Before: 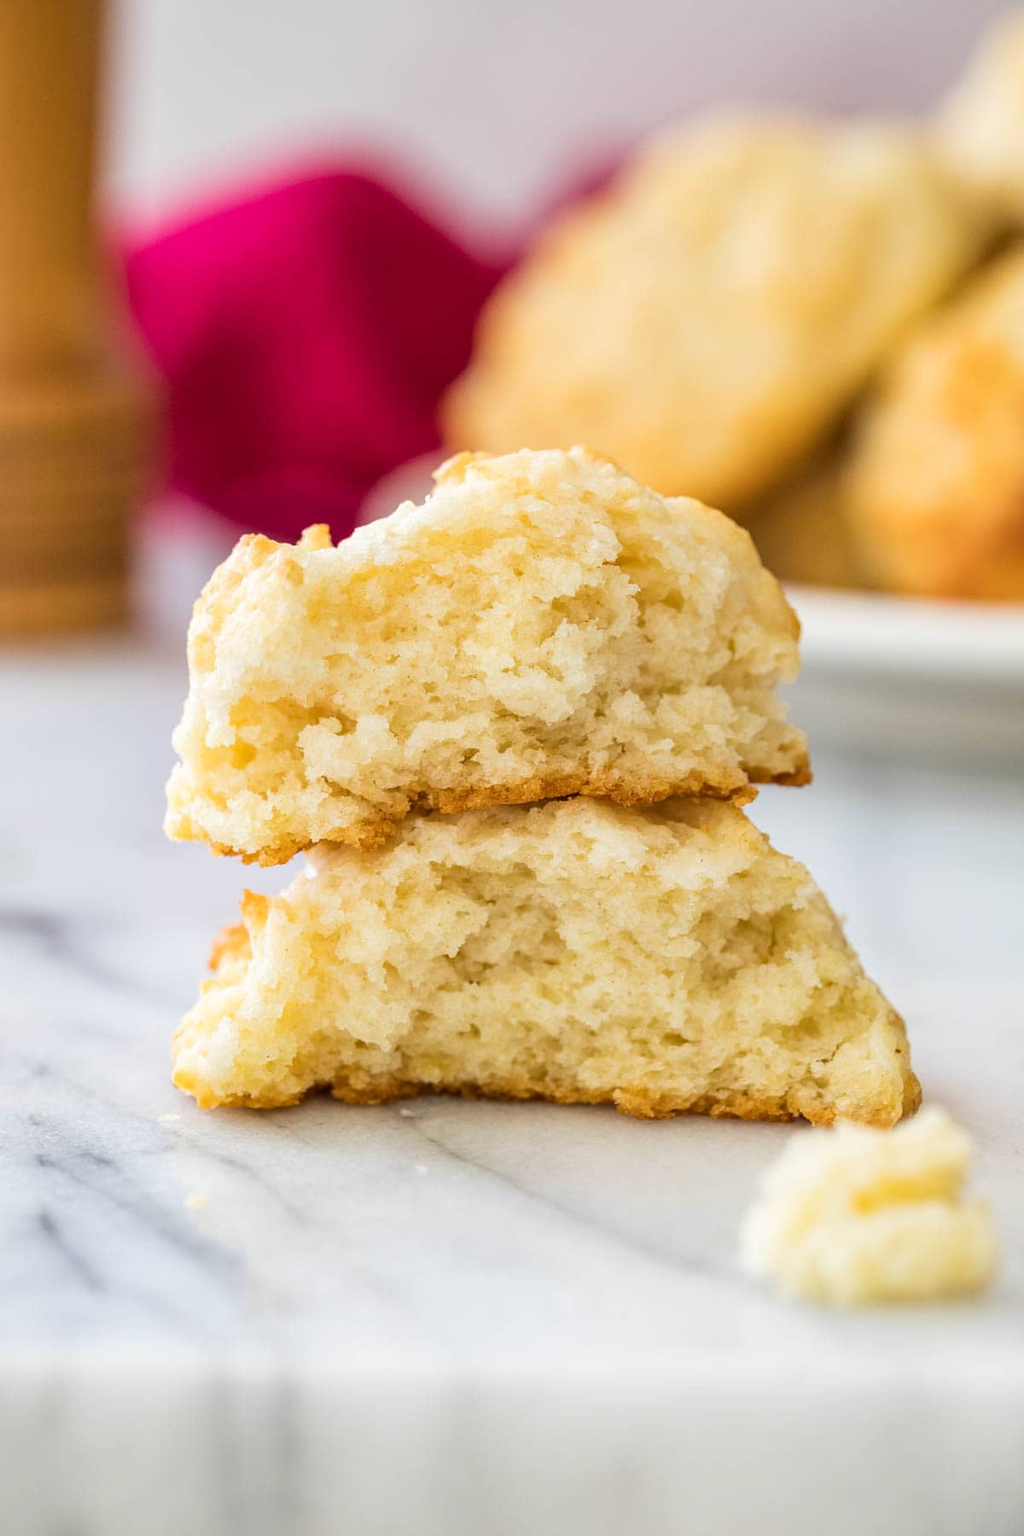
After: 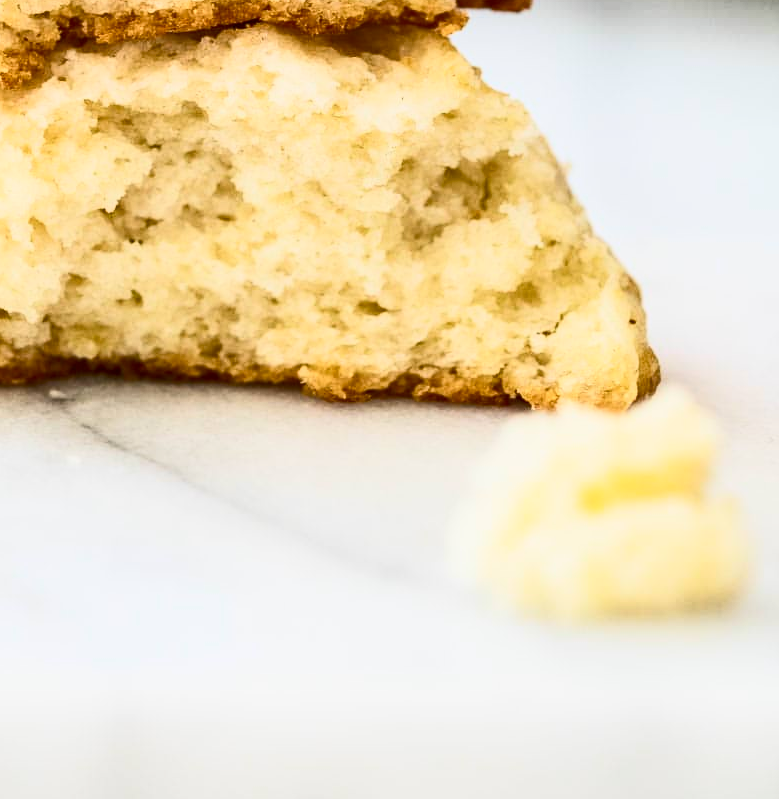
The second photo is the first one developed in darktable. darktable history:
contrast brightness saturation: contrast 0.614, brightness 0.33, saturation 0.137
crop and rotate: left 35.035%, top 50.584%, bottom 5.004%
exposure: black level correction 0.009, exposure -0.648 EV, compensate highlight preservation false
